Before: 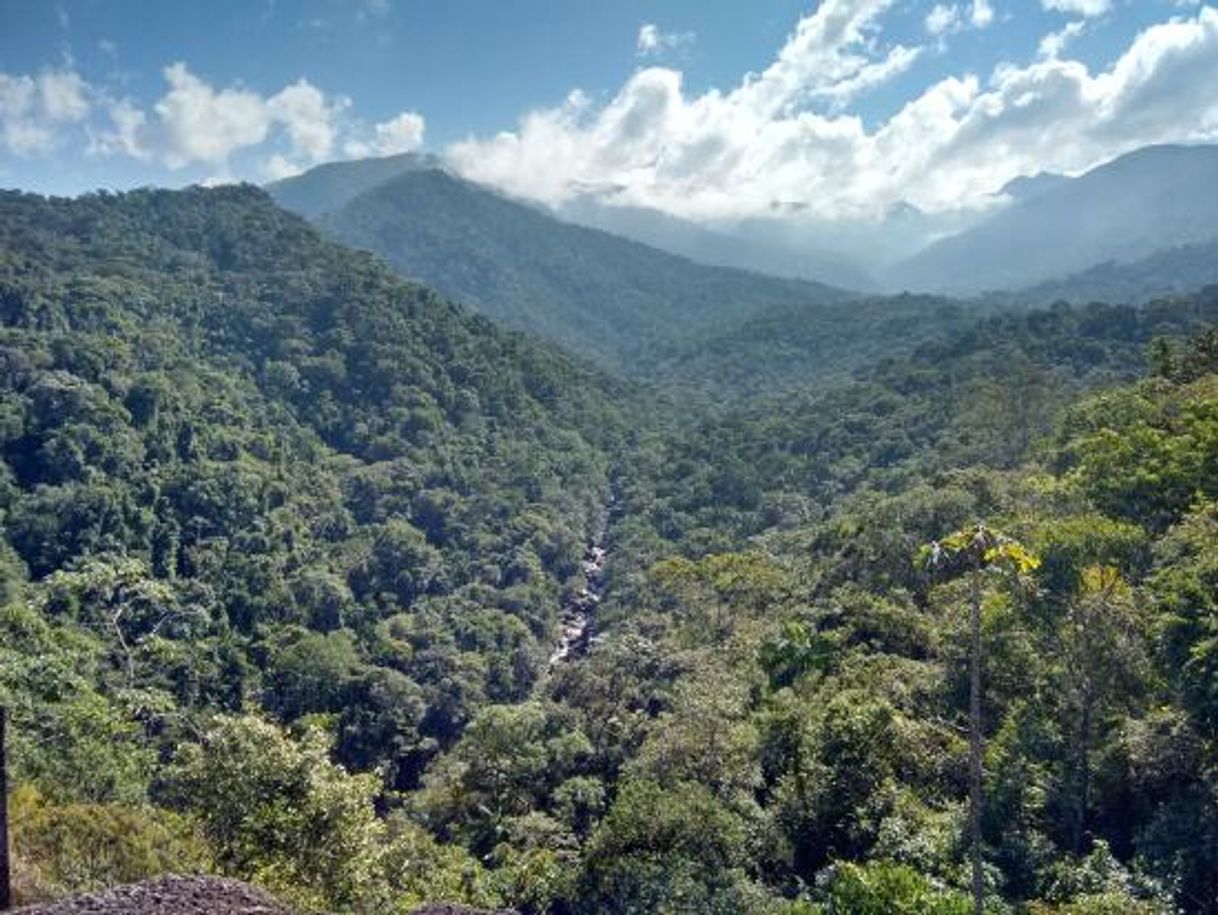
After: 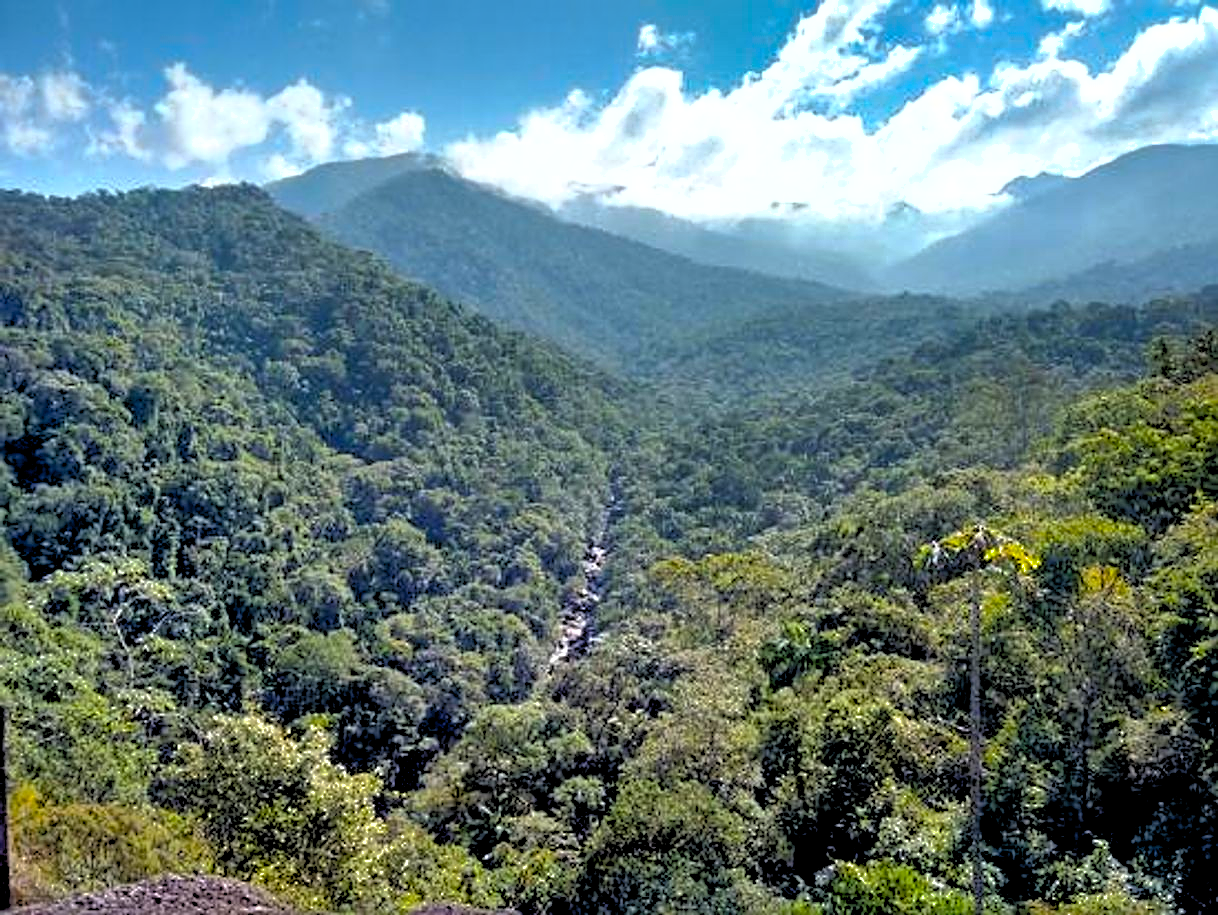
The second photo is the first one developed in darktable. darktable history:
shadows and highlights: highlights -59.92
base curve: curves: ch0 [(0.017, 0) (0.425, 0.441) (0.844, 0.933) (1, 1)], preserve colors average RGB
color balance rgb: perceptual saturation grading › global saturation 35.861%
tone equalizer: -8 EV -0.428 EV, -7 EV -0.379 EV, -6 EV -0.36 EV, -5 EV -0.198 EV, -3 EV 0.247 EV, -2 EV 0.331 EV, -1 EV 0.407 EV, +0 EV 0.447 EV
sharpen: amount 0.57
